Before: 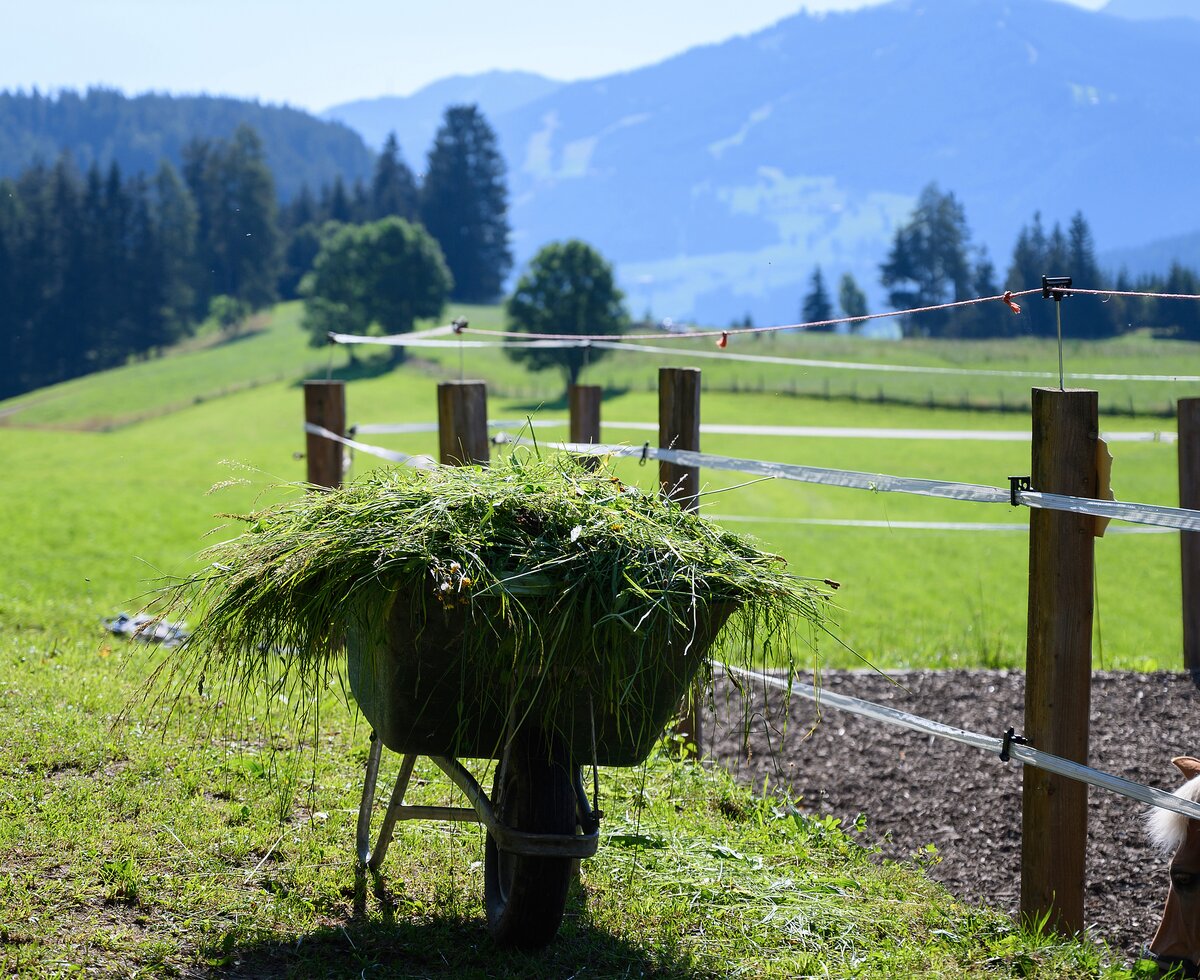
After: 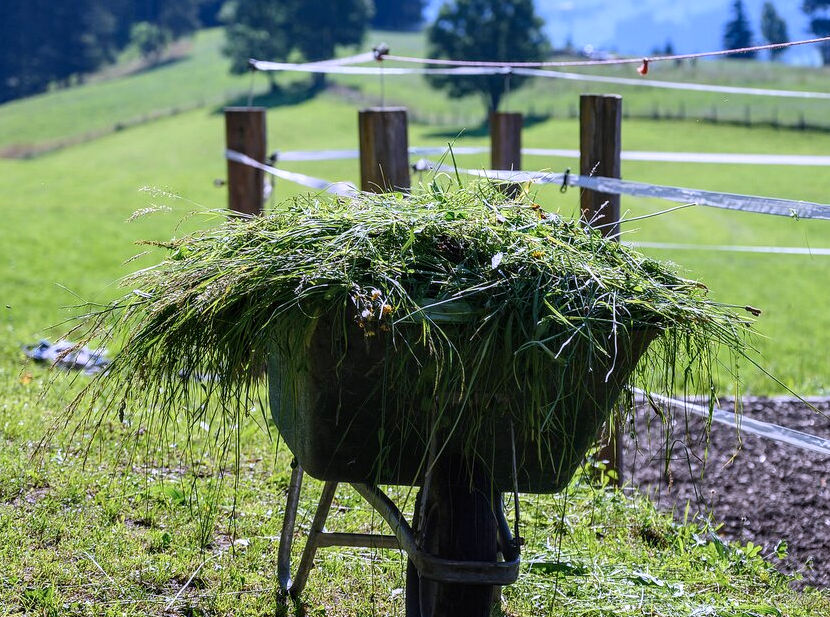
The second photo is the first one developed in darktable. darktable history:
crop: left 6.601%, top 27.937%, right 24.2%, bottom 9.079%
local contrast: on, module defaults
color calibration: output R [1.063, -0.012, -0.003, 0], output B [-0.079, 0.047, 1, 0], illuminant custom, x 0.388, y 0.387, temperature 3806.95 K
